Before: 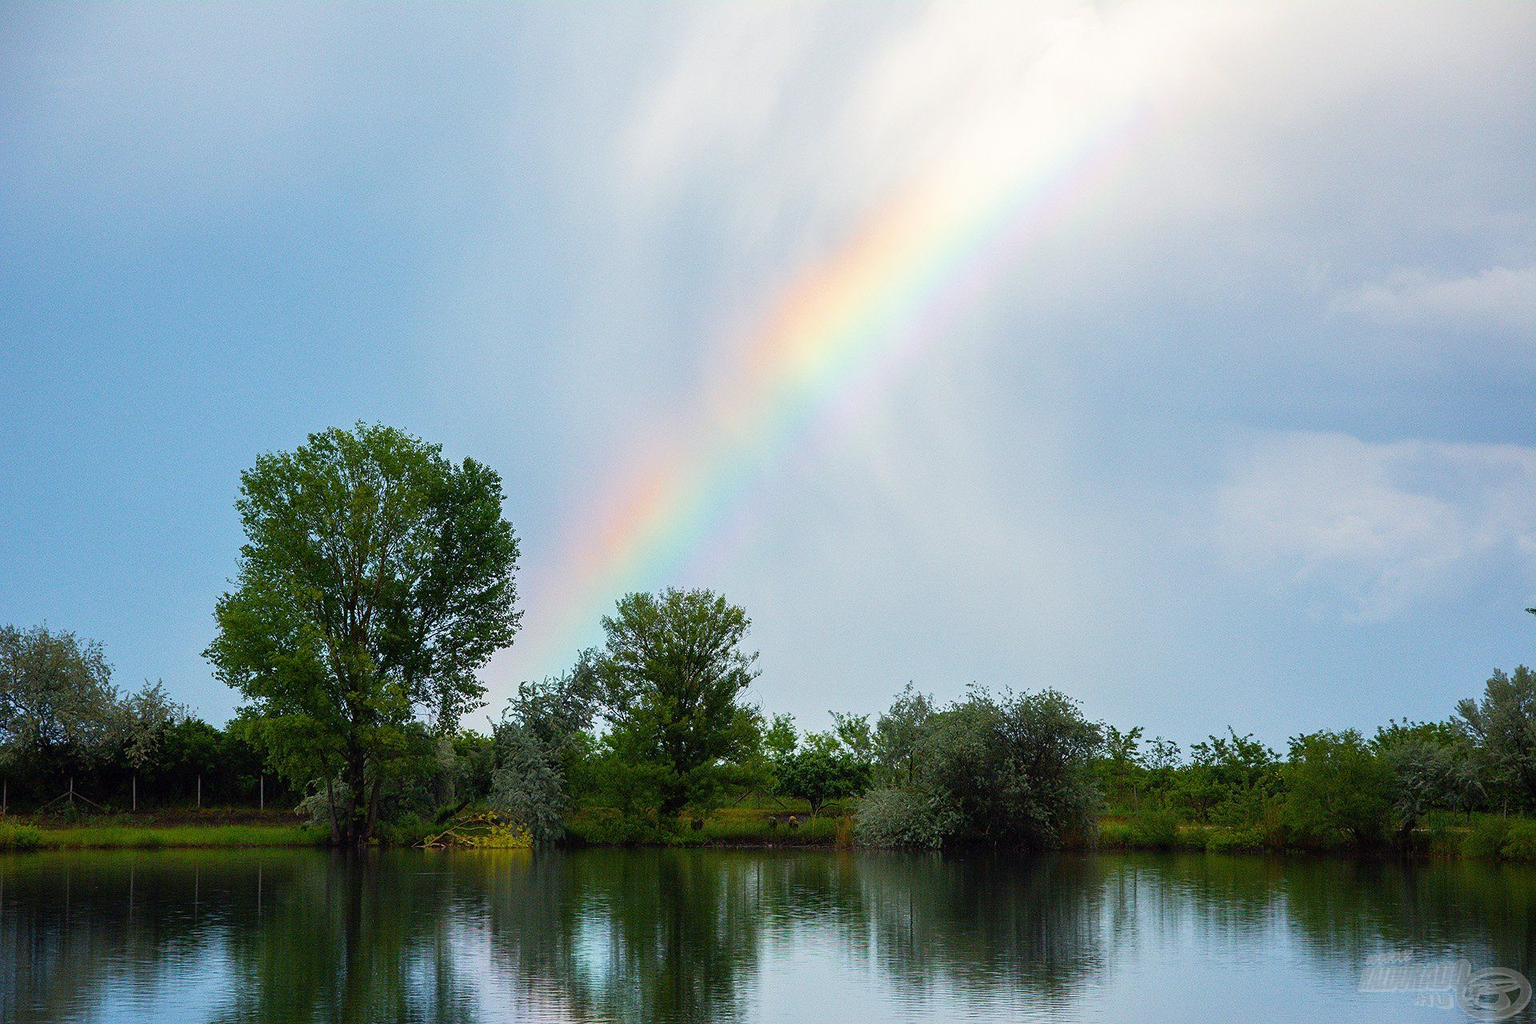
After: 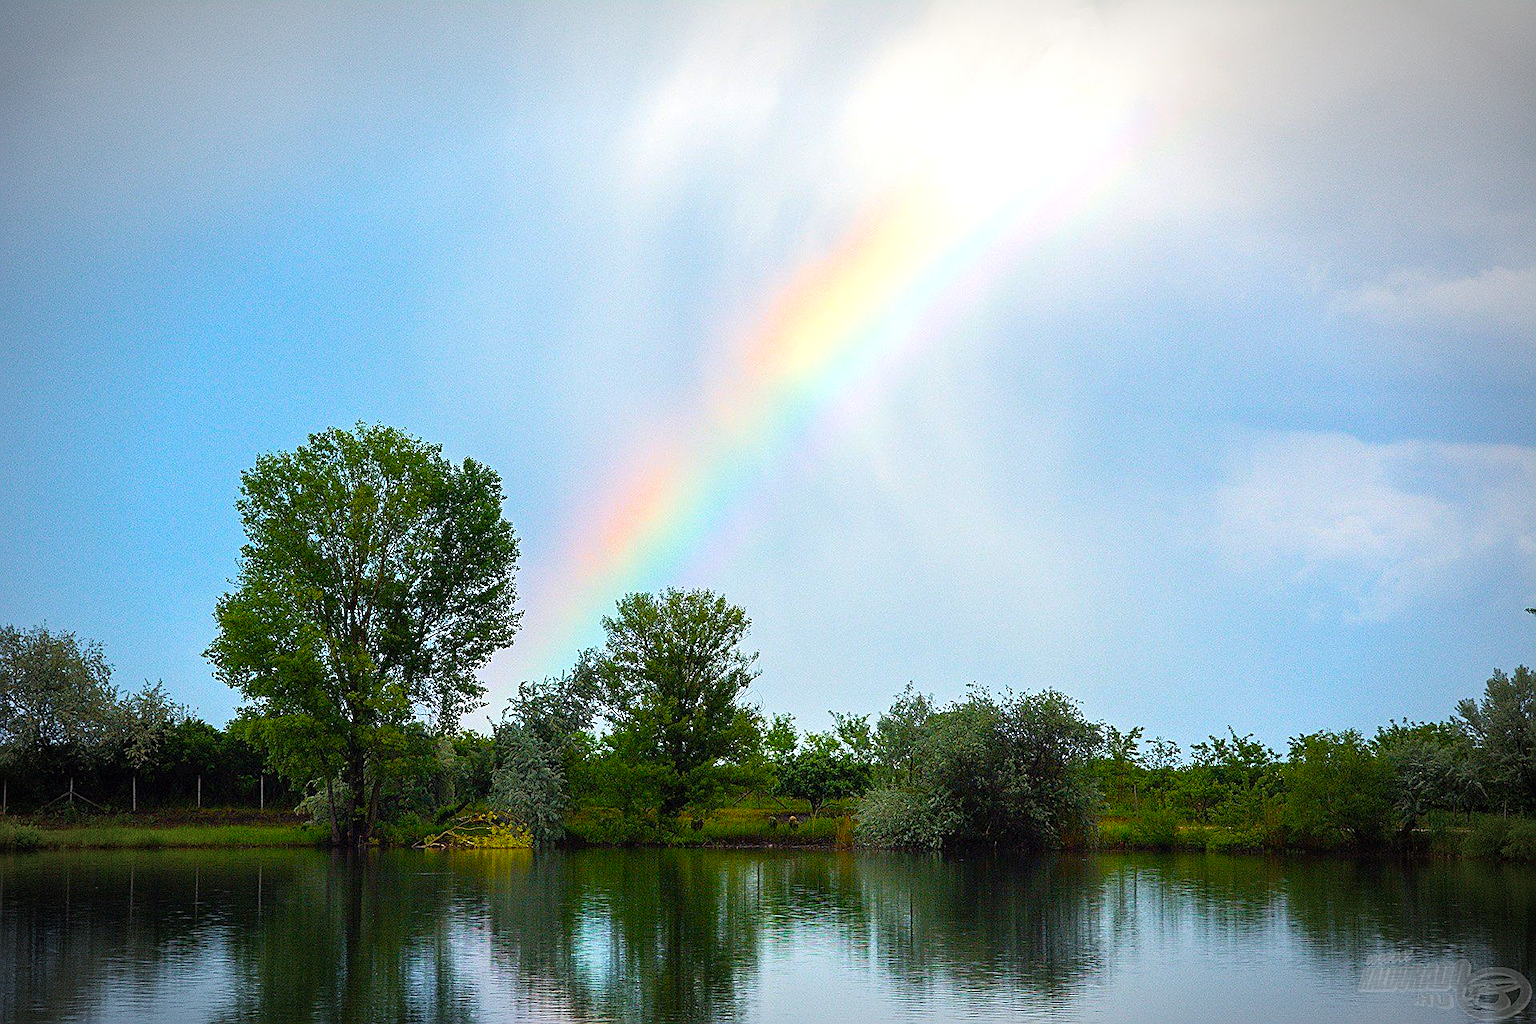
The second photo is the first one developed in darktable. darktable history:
exposure: exposure 0.3 EV, compensate highlight preservation false
sharpen: on, module defaults
color balance rgb: perceptual saturation grading › global saturation 24.901%, global vibrance 20%
vignetting: automatic ratio true
